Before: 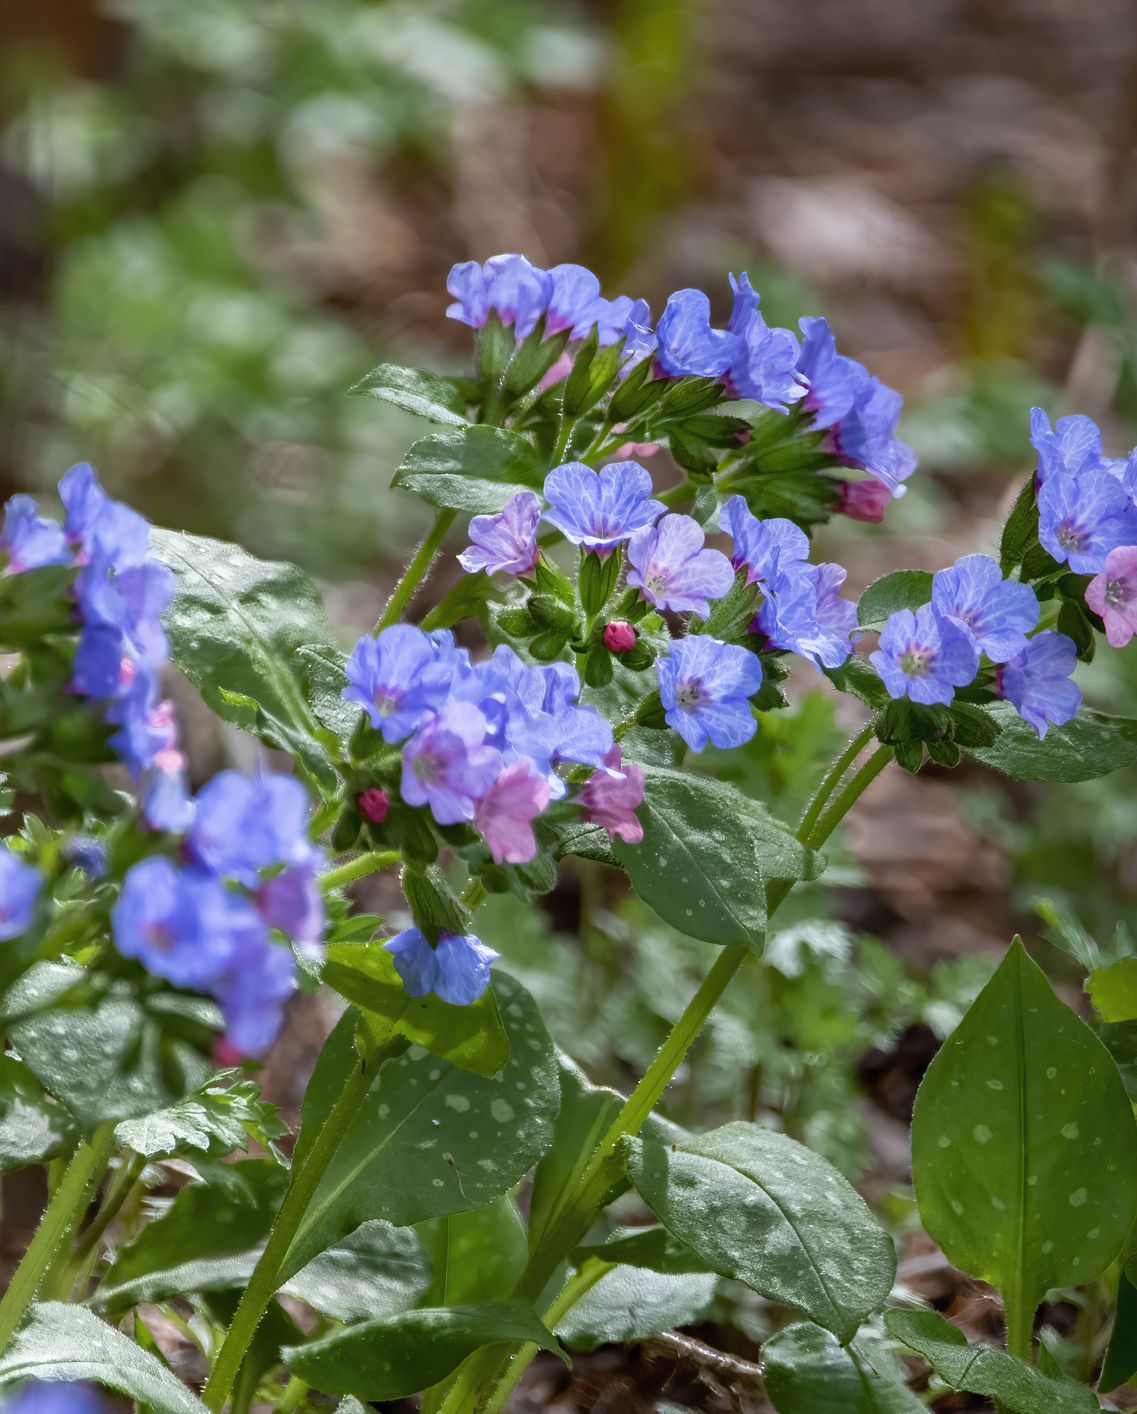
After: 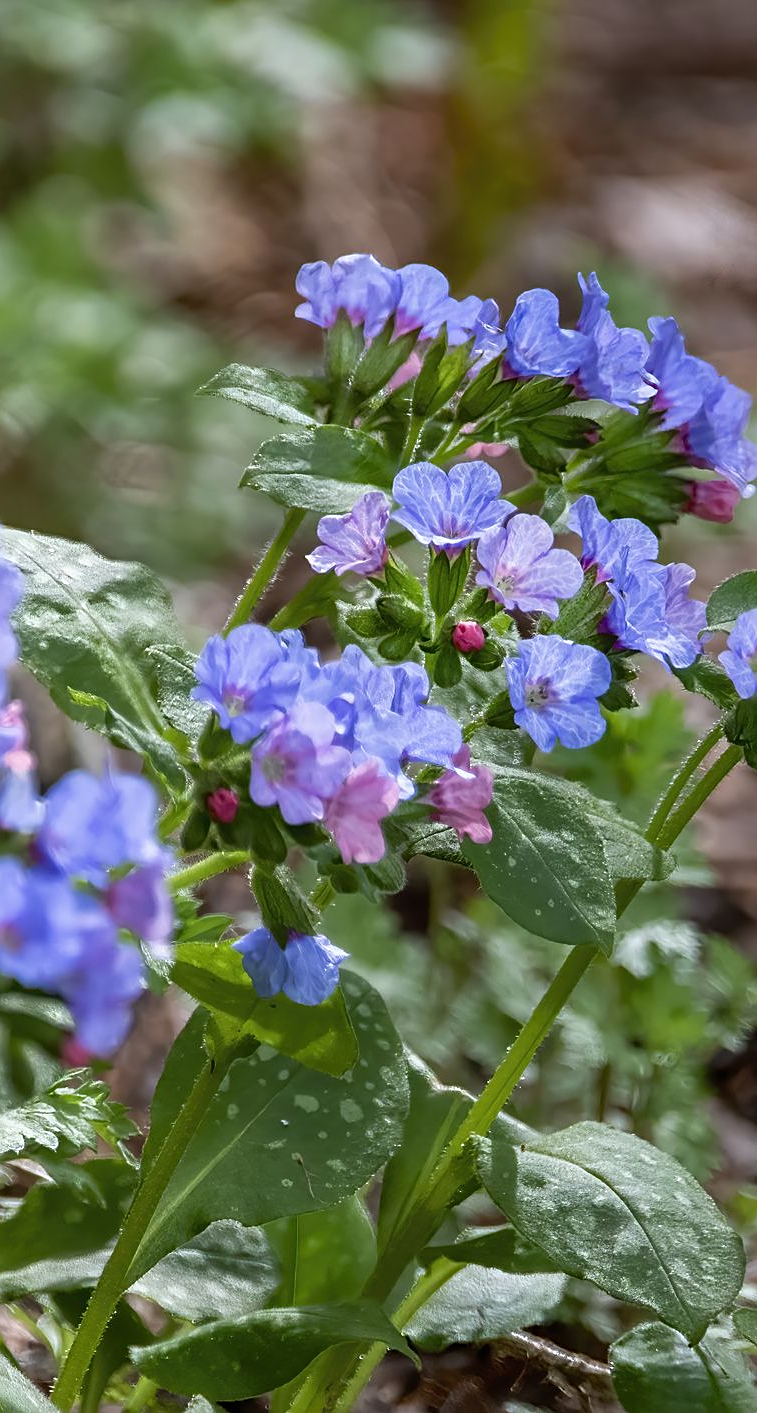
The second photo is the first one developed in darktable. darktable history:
crop and rotate: left 13.409%, right 19.924%
white balance: emerald 1
sharpen: on, module defaults
